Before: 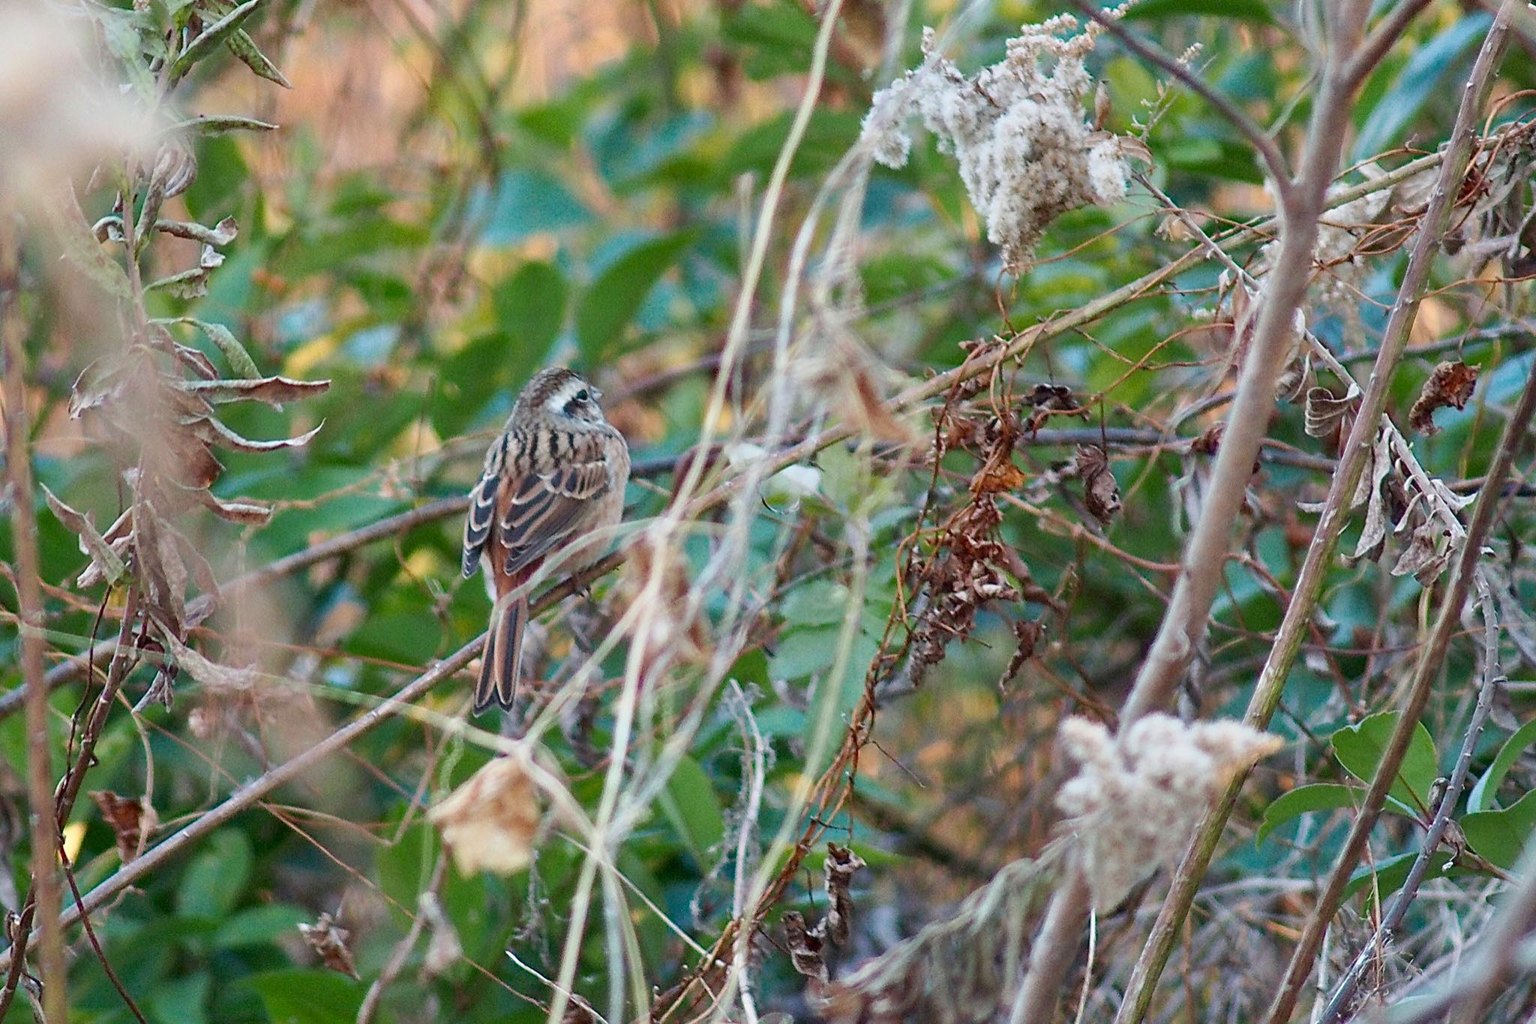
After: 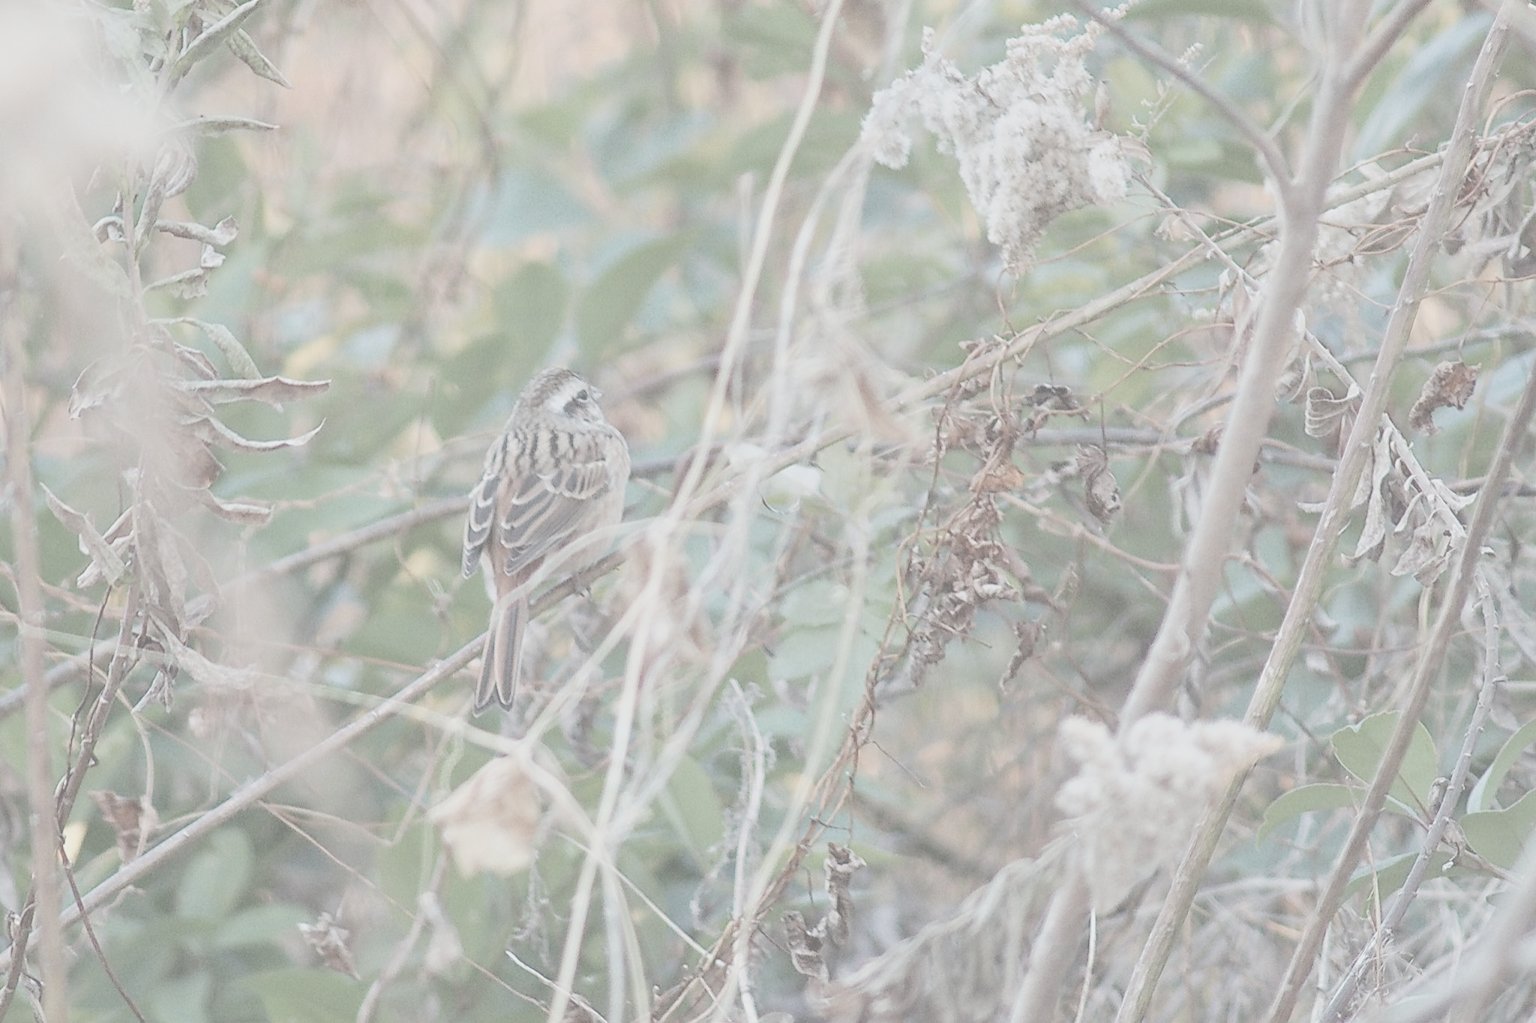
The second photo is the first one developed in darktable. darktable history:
contrast brightness saturation: contrast -0.315, brightness 0.759, saturation -0.776
